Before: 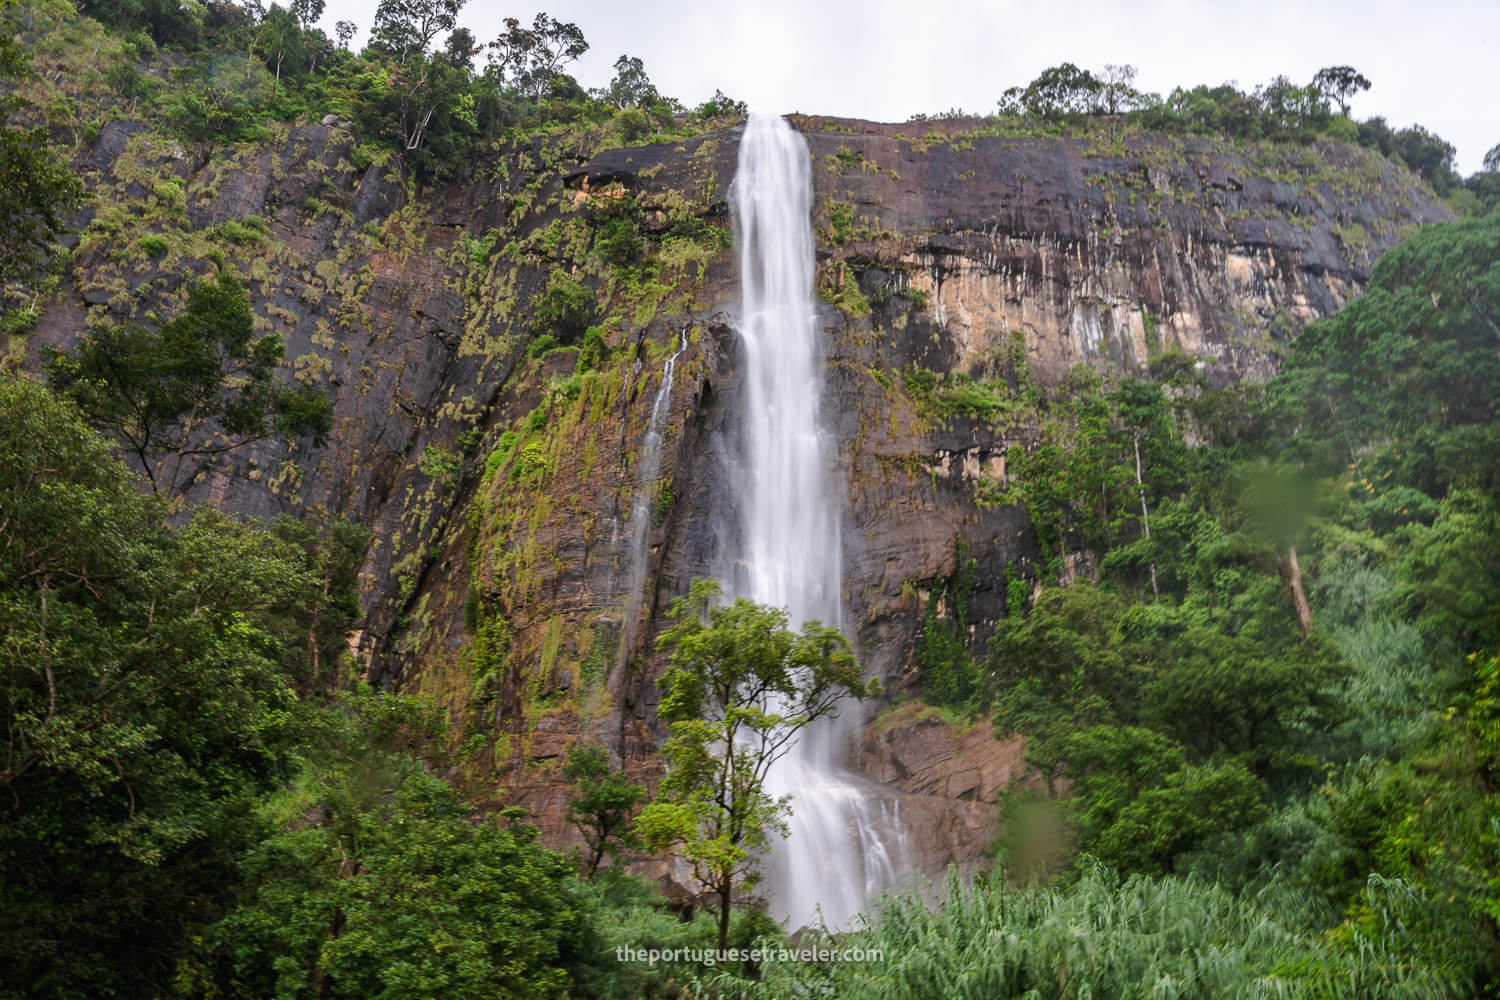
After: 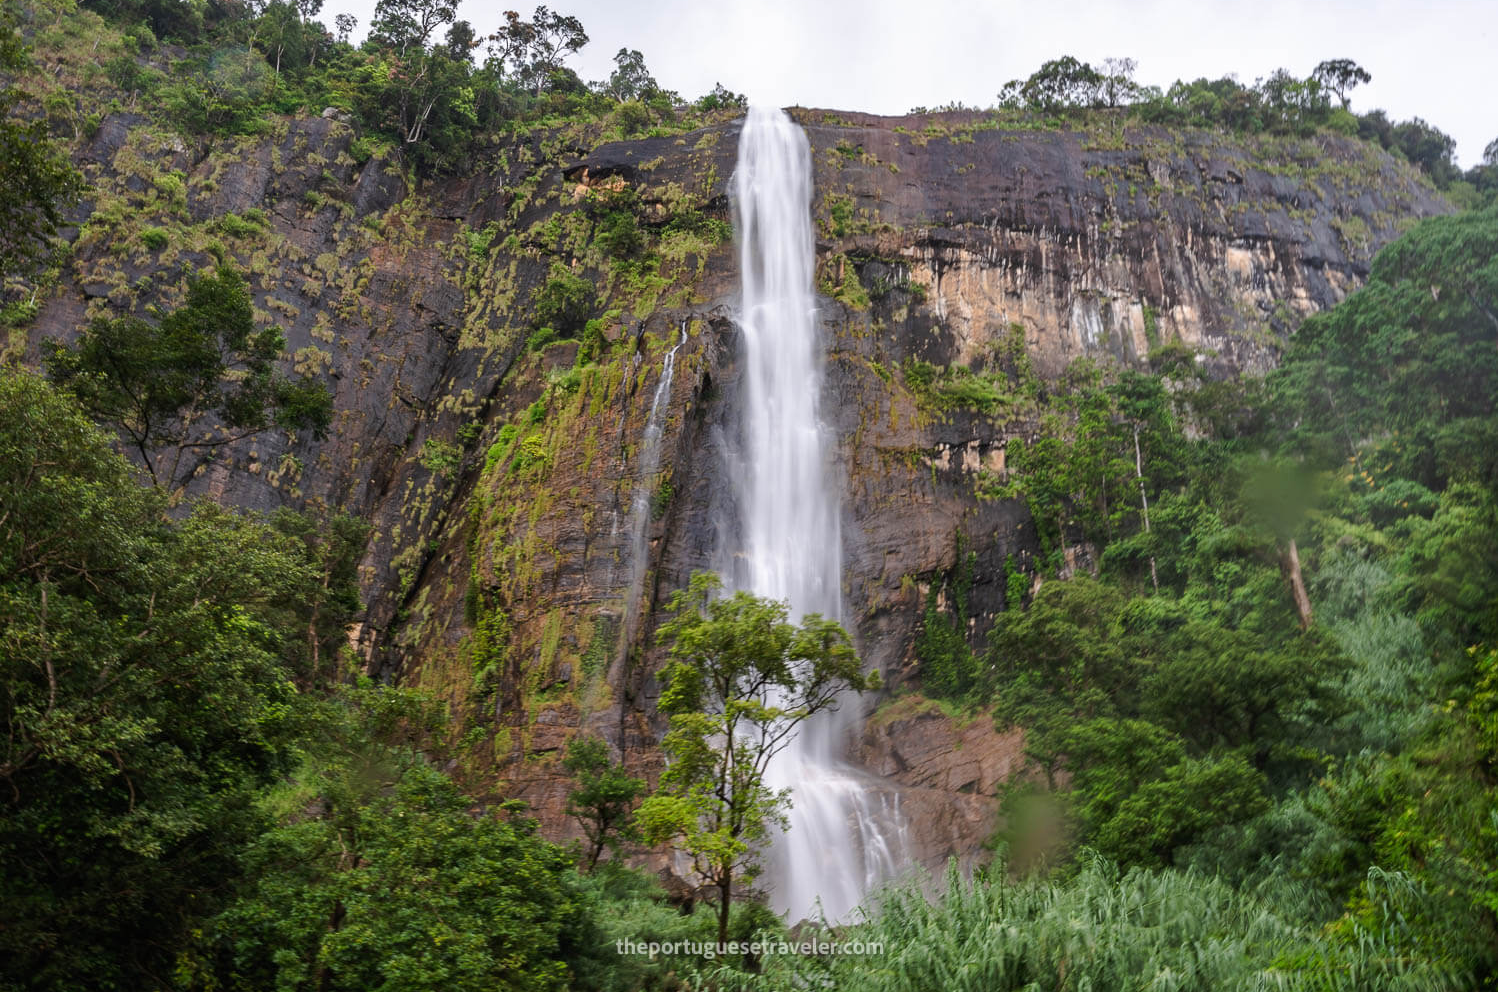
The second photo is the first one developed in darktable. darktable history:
crop: top 0.773%, right 0.101%
